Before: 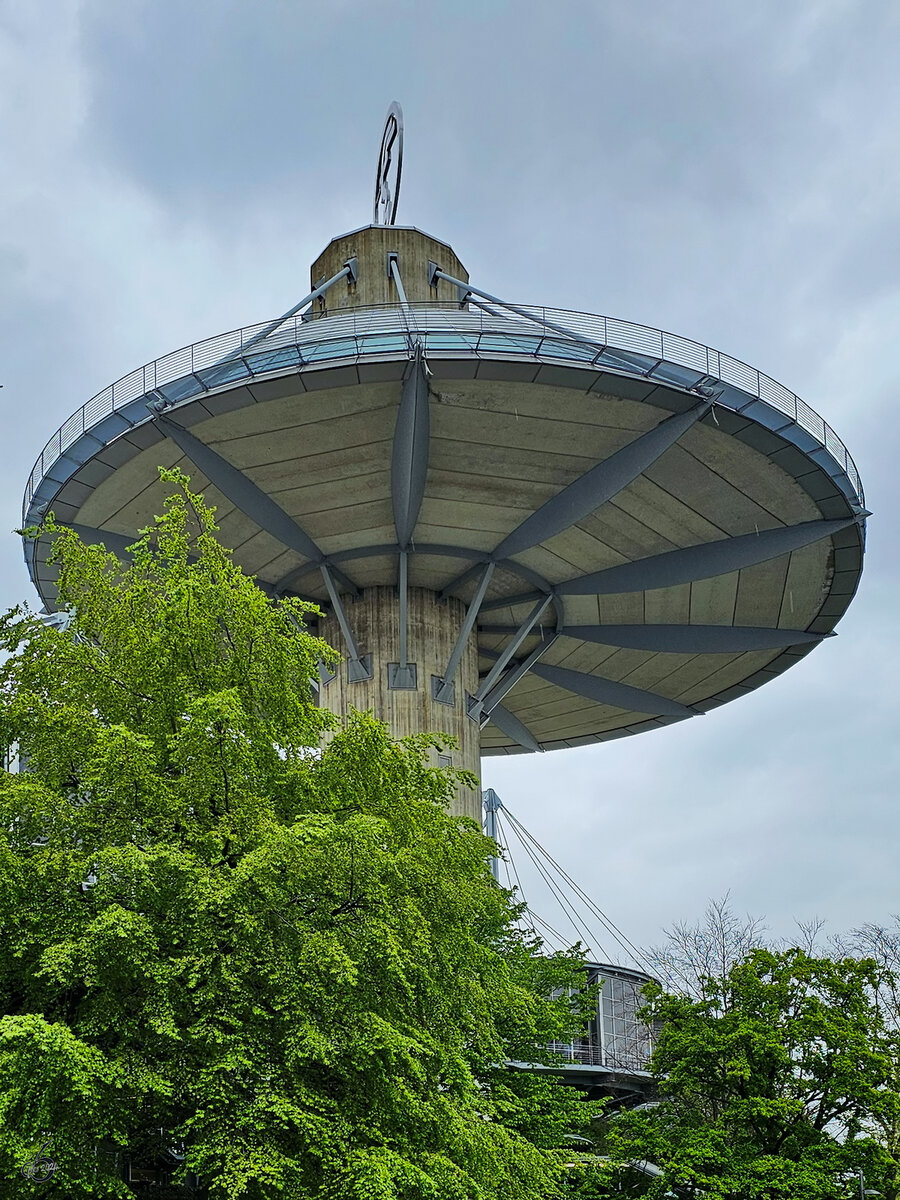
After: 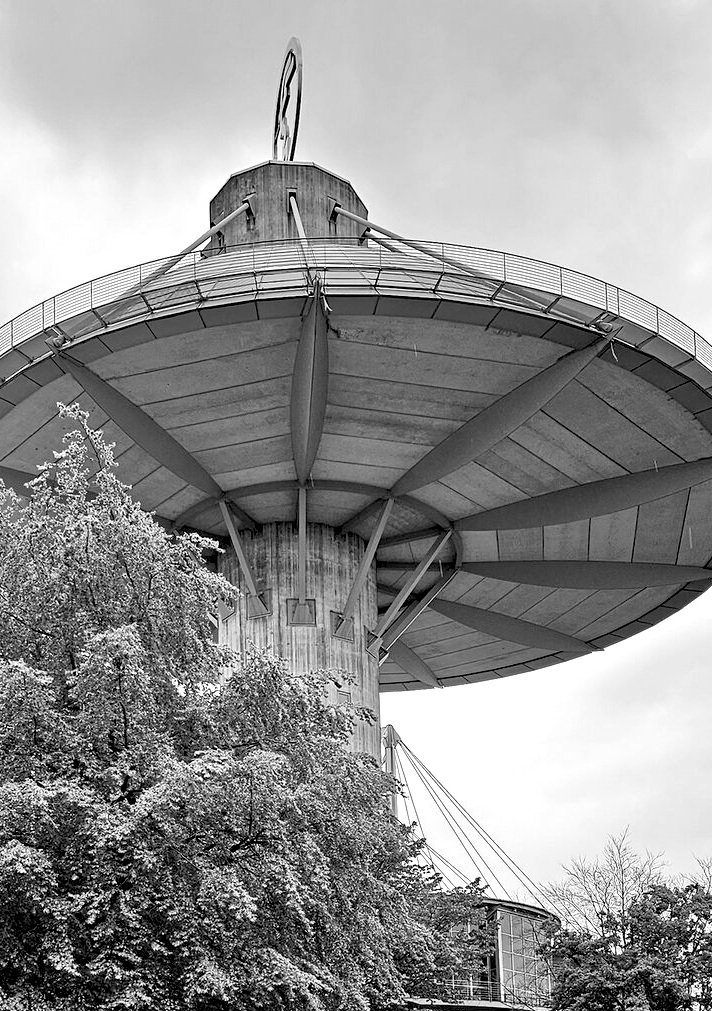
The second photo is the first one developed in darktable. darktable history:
crop: left 11.225%, top 5.381%, right 9.565%, bottom 10.314%
monochrome: a 26.22, b 42.67, size 0.8
exposure: black level correction 0.011, exposure 1.088 EV, compensate exposure bias true, compensate highlight preservation false
